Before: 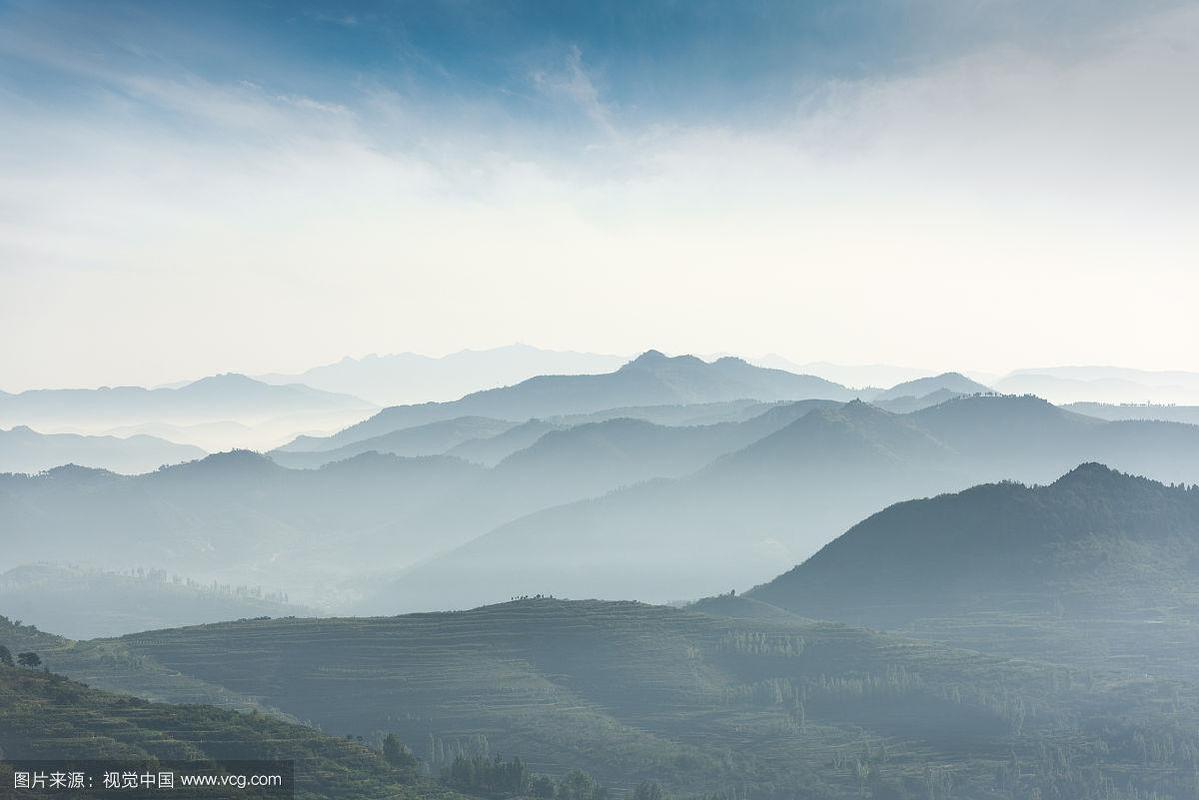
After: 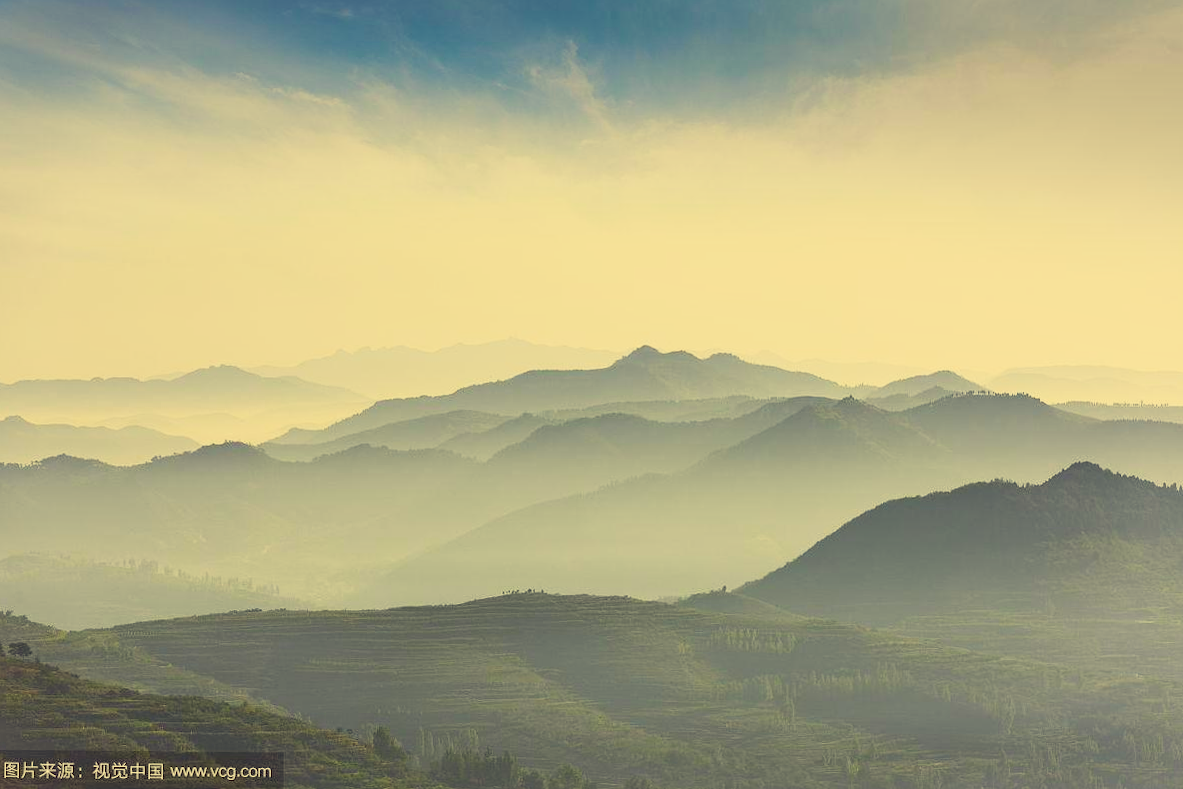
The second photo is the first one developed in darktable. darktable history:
exposure: black level correction 0.006, exposure -0.226 EV, compensate highlight preservation false
white balance: emerald 1
color balance rgb: perceptual saturation grading › global saturation 36%, perceptual brilliance grading › global brilliance 10%, global vibrance 20%
crop and rotate: angle -0.5°
sigmoid: contrast 1.22, skew 0.65
color correction: highlights a* -0.482, highlights b* 40, shadows a* 9.8, shadows b* -0.161
shadows and highlights: shadows 35, highlights -35, soften with gaussian
